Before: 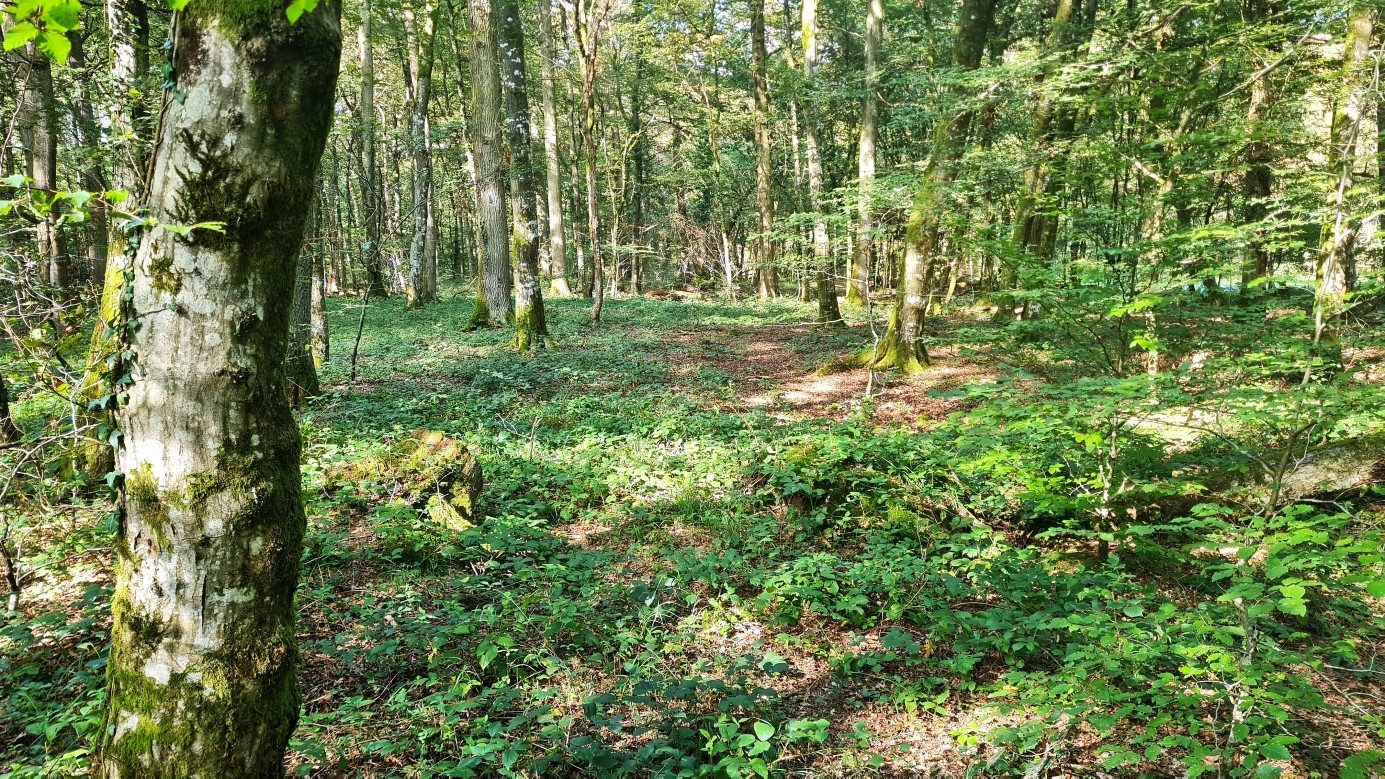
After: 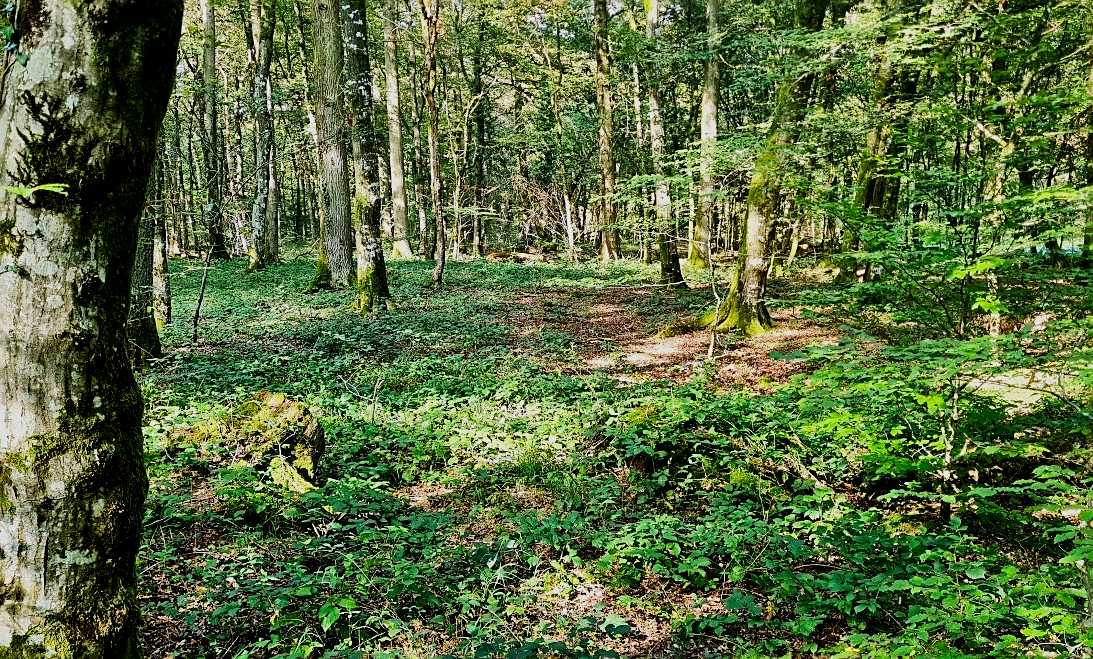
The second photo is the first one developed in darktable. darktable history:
color correction: highlights b* -0.028
crop: left 11.447%, top 4.887%, right 9.568%, bottom 10.41%
local contrast: mode bilateral grid, contrast 19, coarseness 49, detail 119%, midtone range 0.2
contrast brightness saturation: contrast 0.121, brightness -0.121, saturation 0.202
sharpen: on, module defaults
filmic rgb: black relative exposure -7.61 EV, white relative exposure 4.62 EV, target black luminance 0%, hardness 3.55, latitude 50.38%, contrast 1.034, highlights saturation mix 9.99%, shadows ↔ highlights balance -0.162%
shadows and highlights: low approximation 0.01, soften with gaussian
